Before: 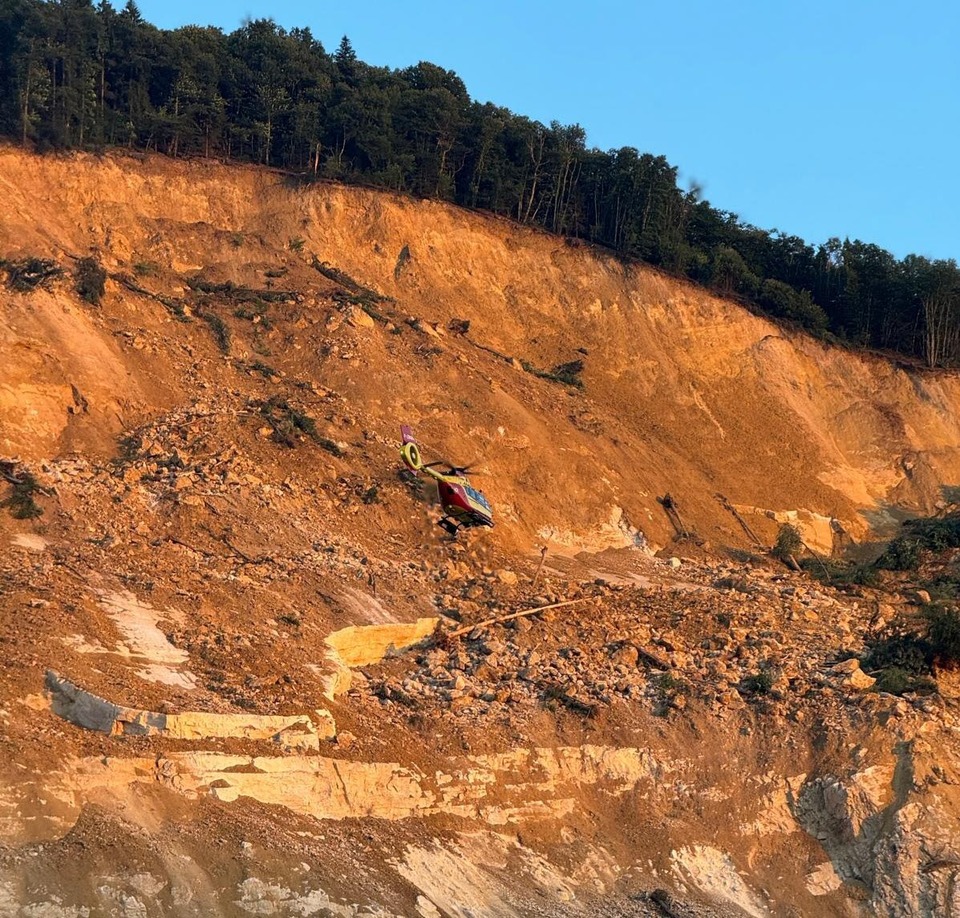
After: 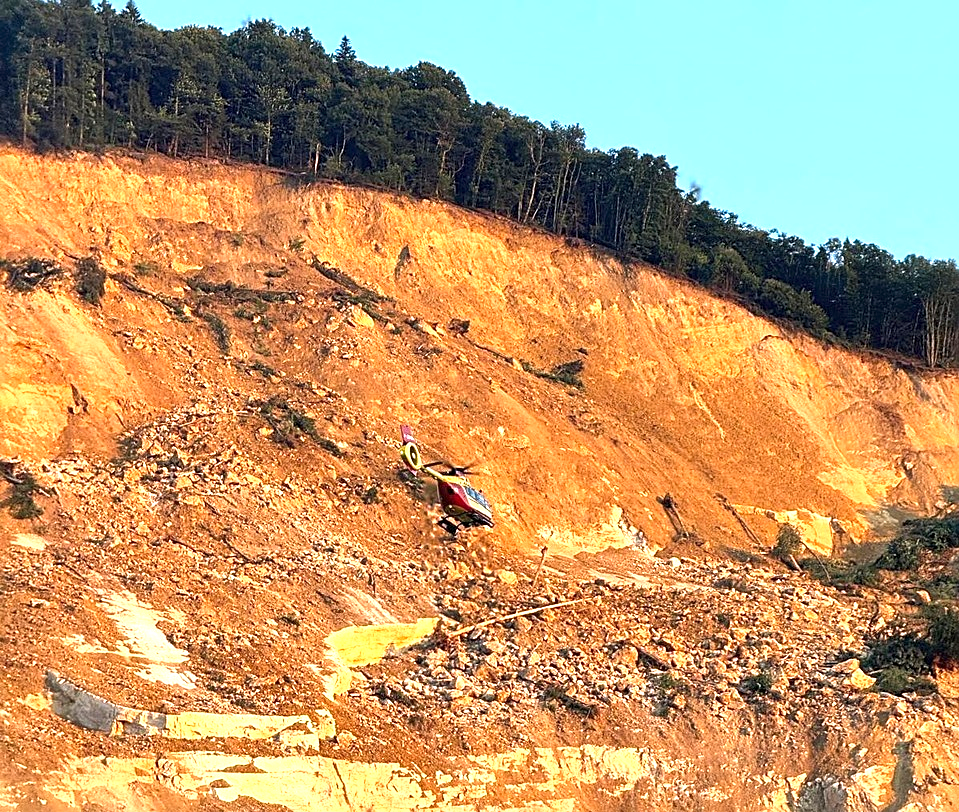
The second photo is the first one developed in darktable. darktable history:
sharpen: on, module defaults
crop and rotate: top 0%, bottom 11.49%
shadows and highlights: shadows 37.27, highlights -28.18, soften with gaussian
white balance: emerald 1
exposure: black level correction 0, exposure 1.2 EV, compensate highlight preservation false
